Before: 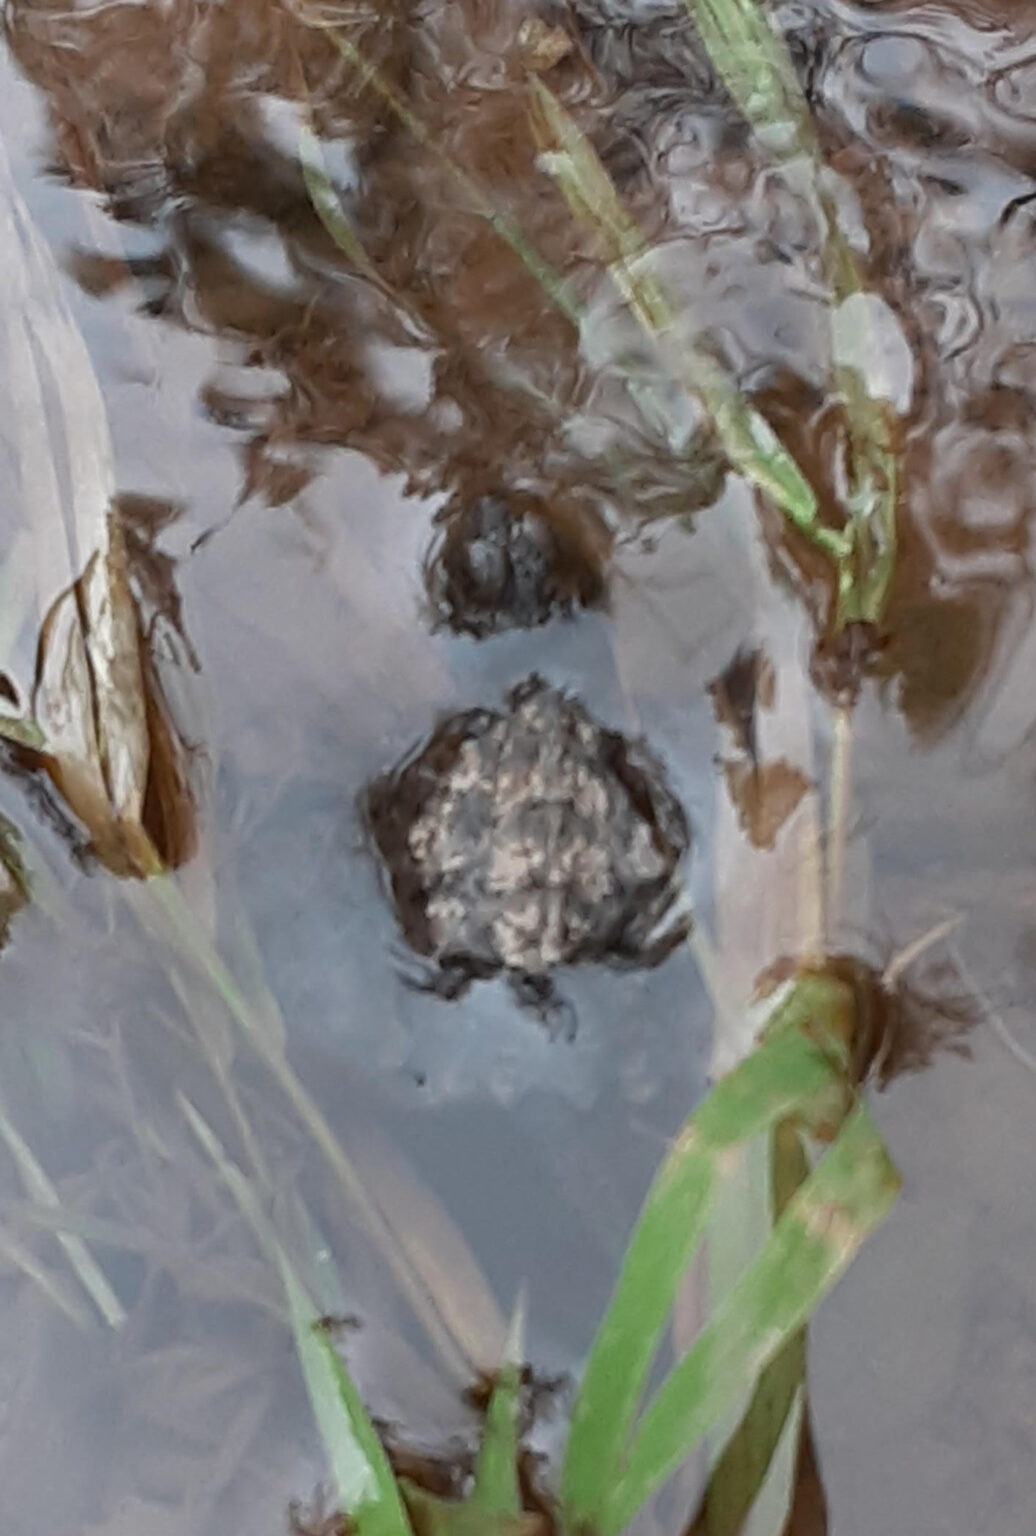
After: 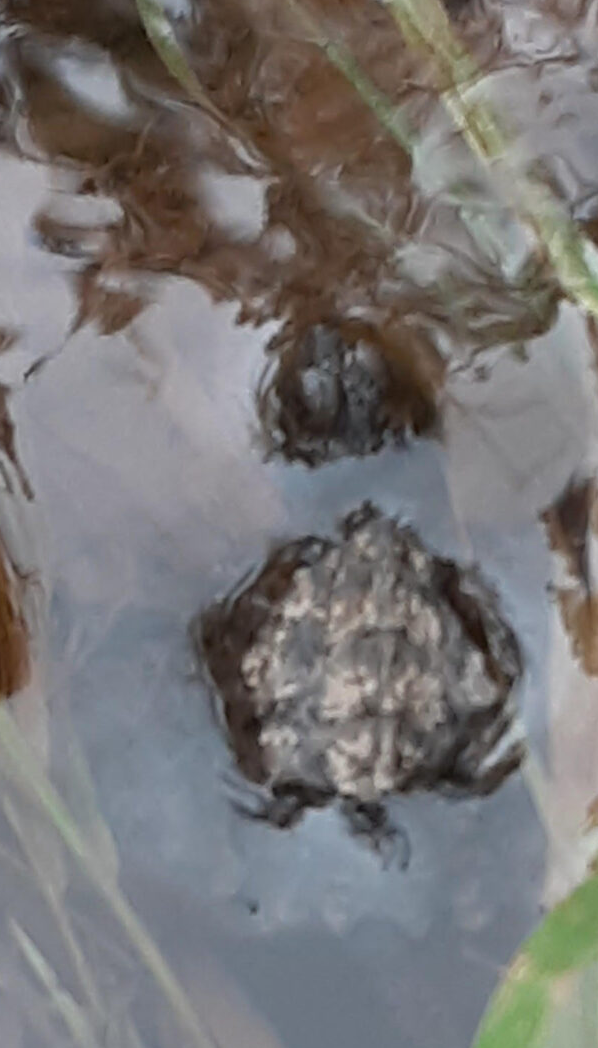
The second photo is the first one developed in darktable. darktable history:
crop: left 16.202%, top 11.208%, right 26.045%, bottom 20.557%
tone equalizer: on, module defaults
color balance: mode lift, gamma, gain (sRGB)
